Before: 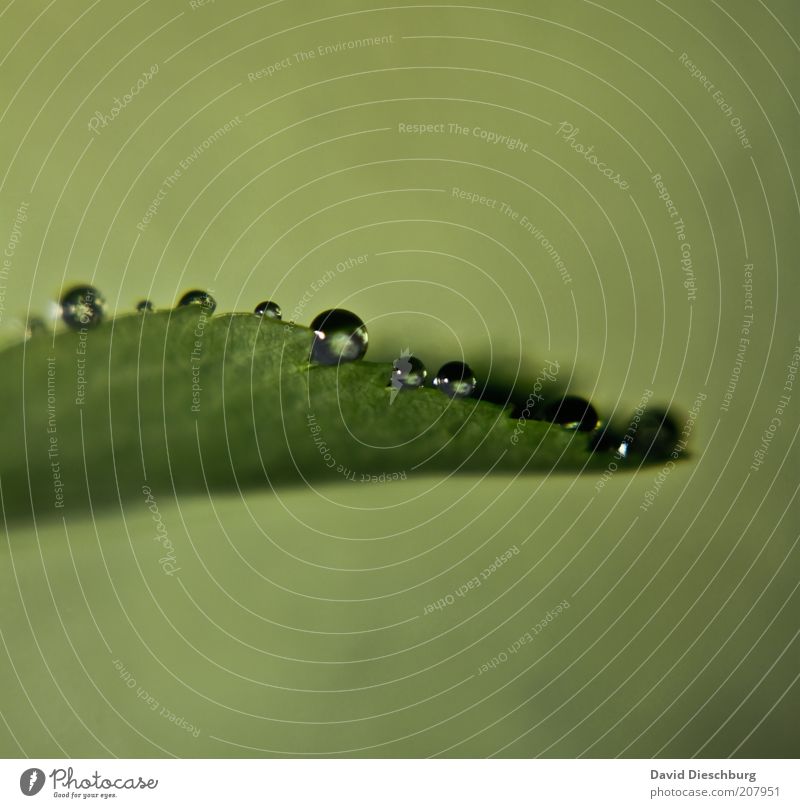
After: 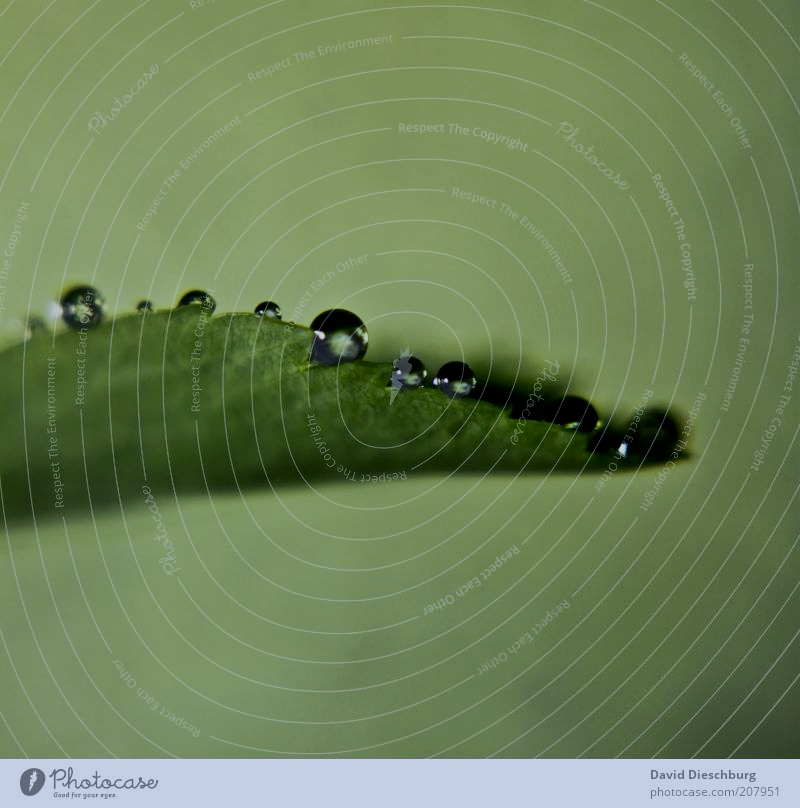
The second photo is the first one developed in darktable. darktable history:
exposure: exposure 0.2 EV, compensate highlight preservation false
filmic rgb: black relative exposure -7.65 EV, white relative exposure 4.56 EV, hardness 3.61
white balance: red 0.948, green 1.02, blue 1.176
contrast brightness saturation: brightness -0.09
